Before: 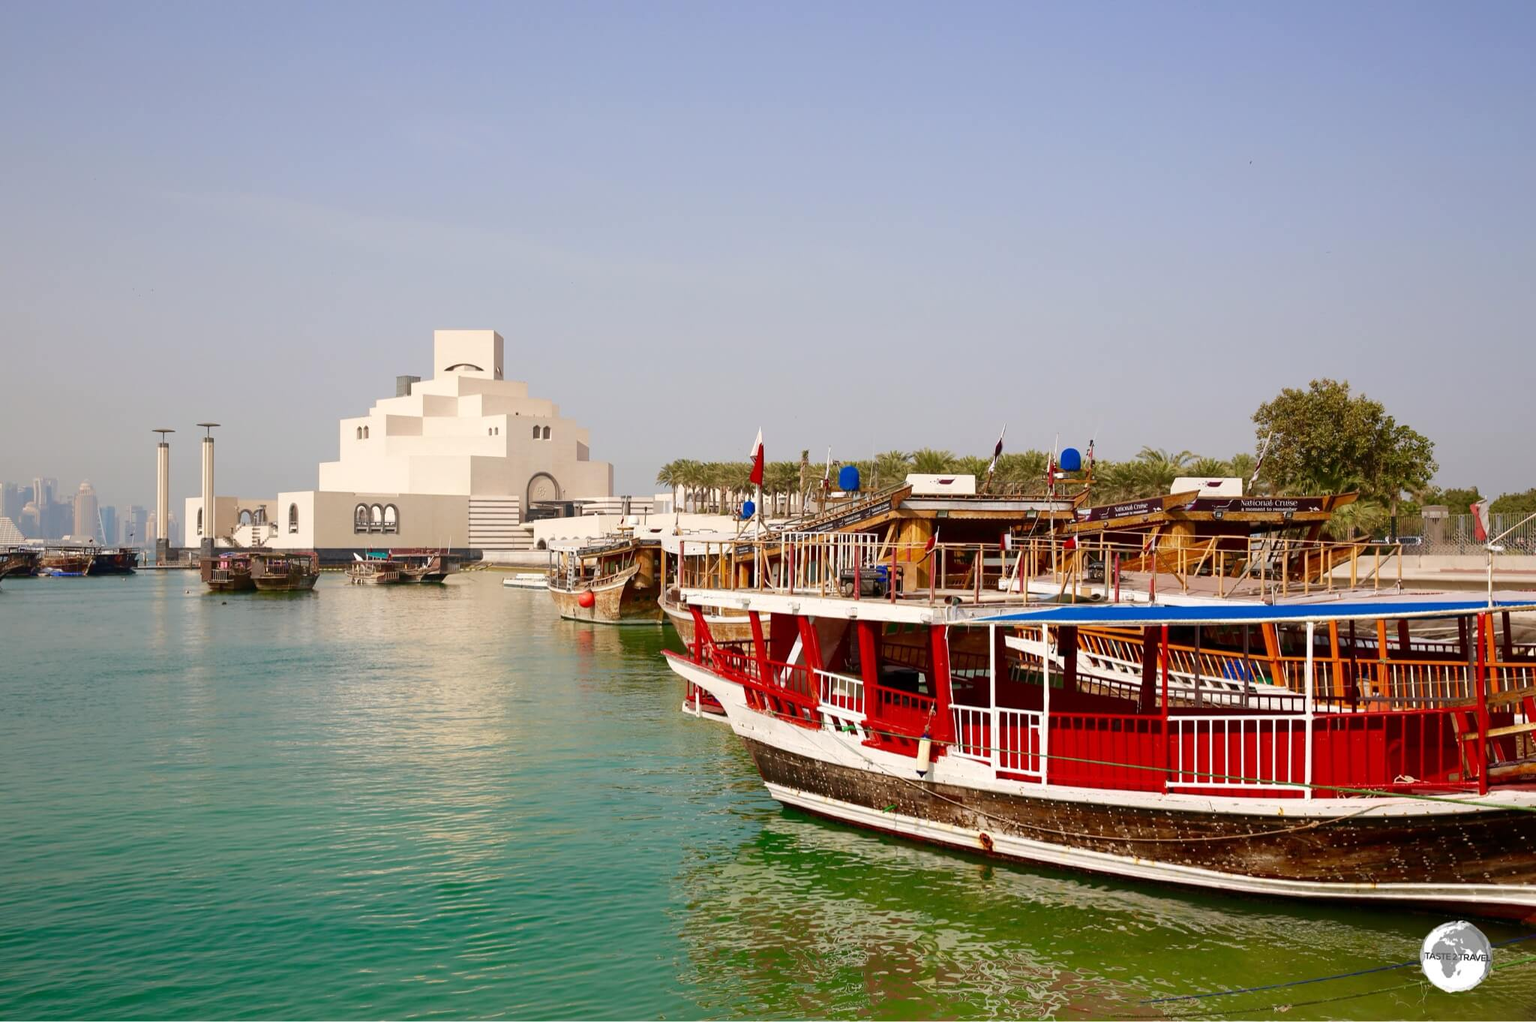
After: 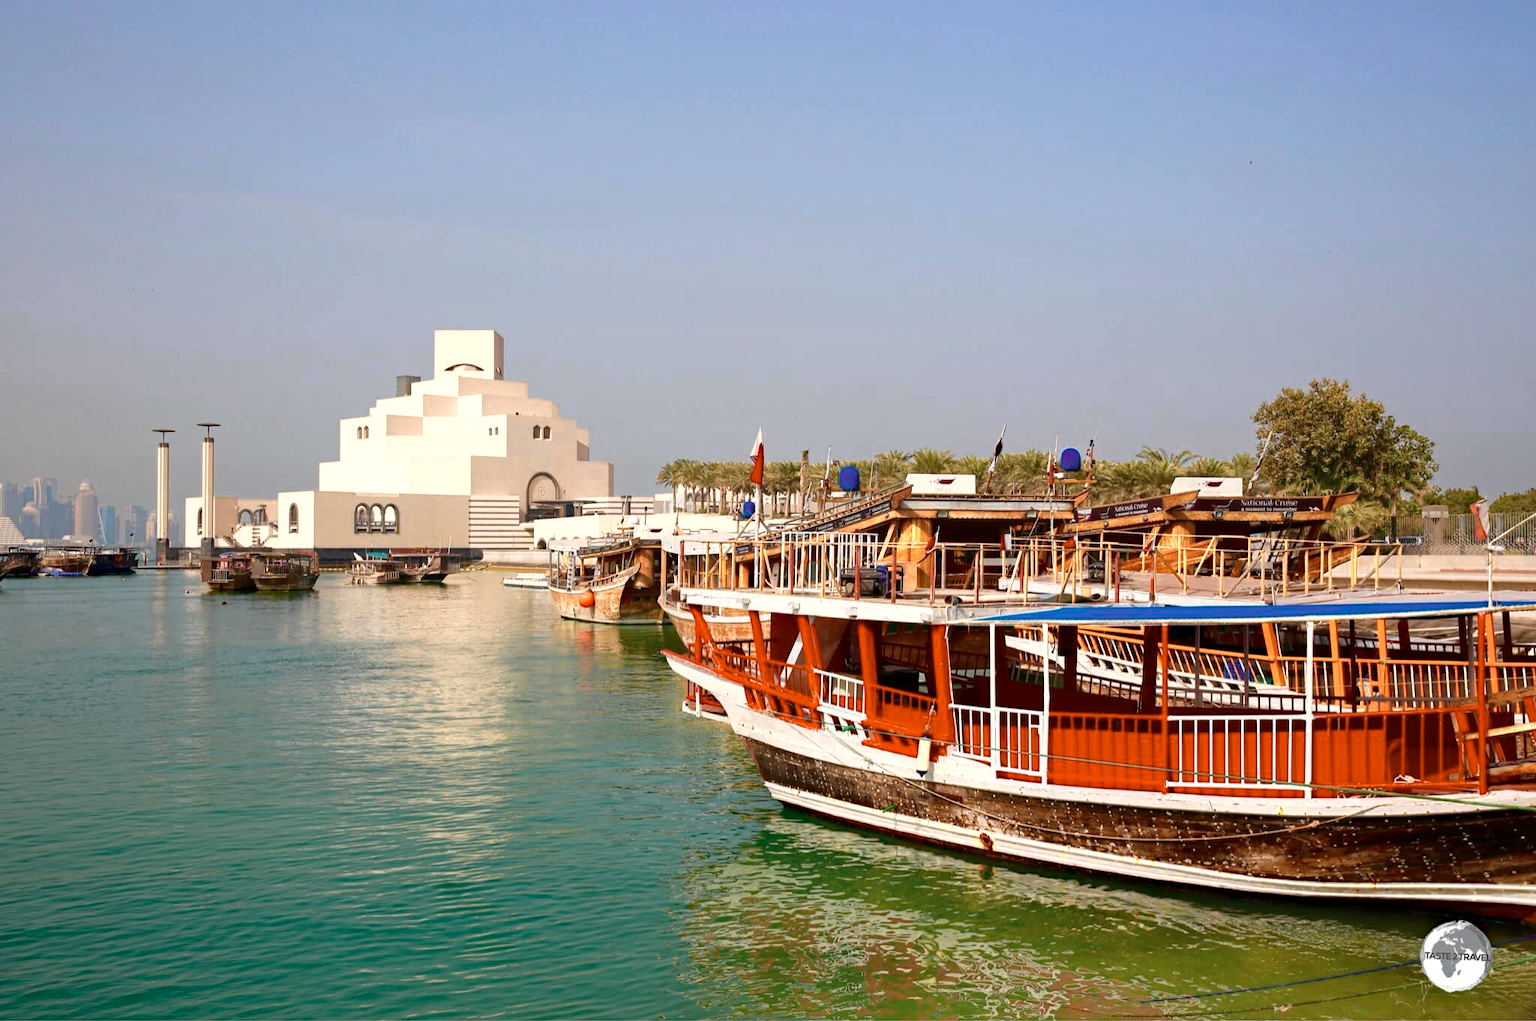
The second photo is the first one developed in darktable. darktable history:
color zones: curves: ch0 [(0.018, 0.548) (0.197, 0.654) (0.425, 0.447) (0.605, 0.658) (0.732, 0.579)]; ch1 [(0.105, 0.531) (0.224, 0.531) (0.386, 0.39) (0.618, 0.456) (0.732, 0.456) (0.956, 0.421)]; ch2 [(0.039, 0.583) (0.215, 0.465) (0.399, 0.544) (0.465, 0.548) (0.614, 0.447) (0.724, 0.43) (0.882, 0.623) (0.956, 0.632)]
haze removal: strength 0.292, distance 0.254, adaptive false
